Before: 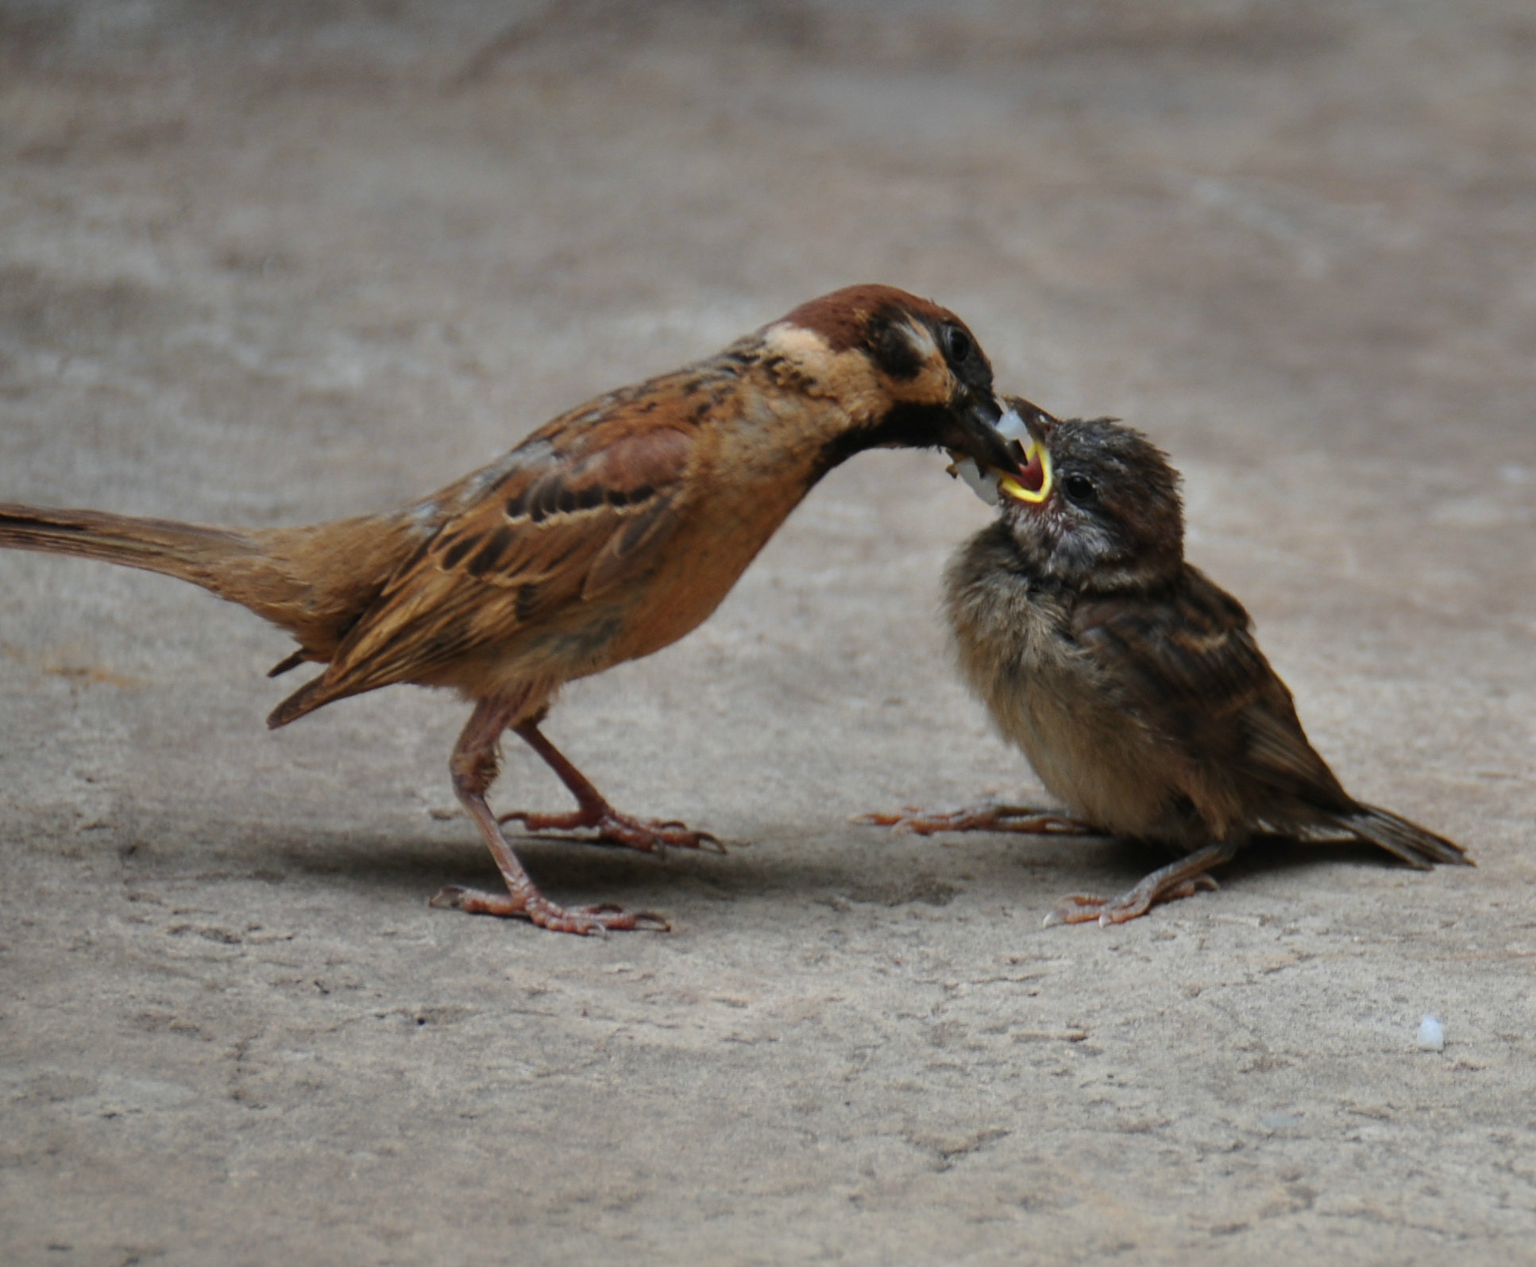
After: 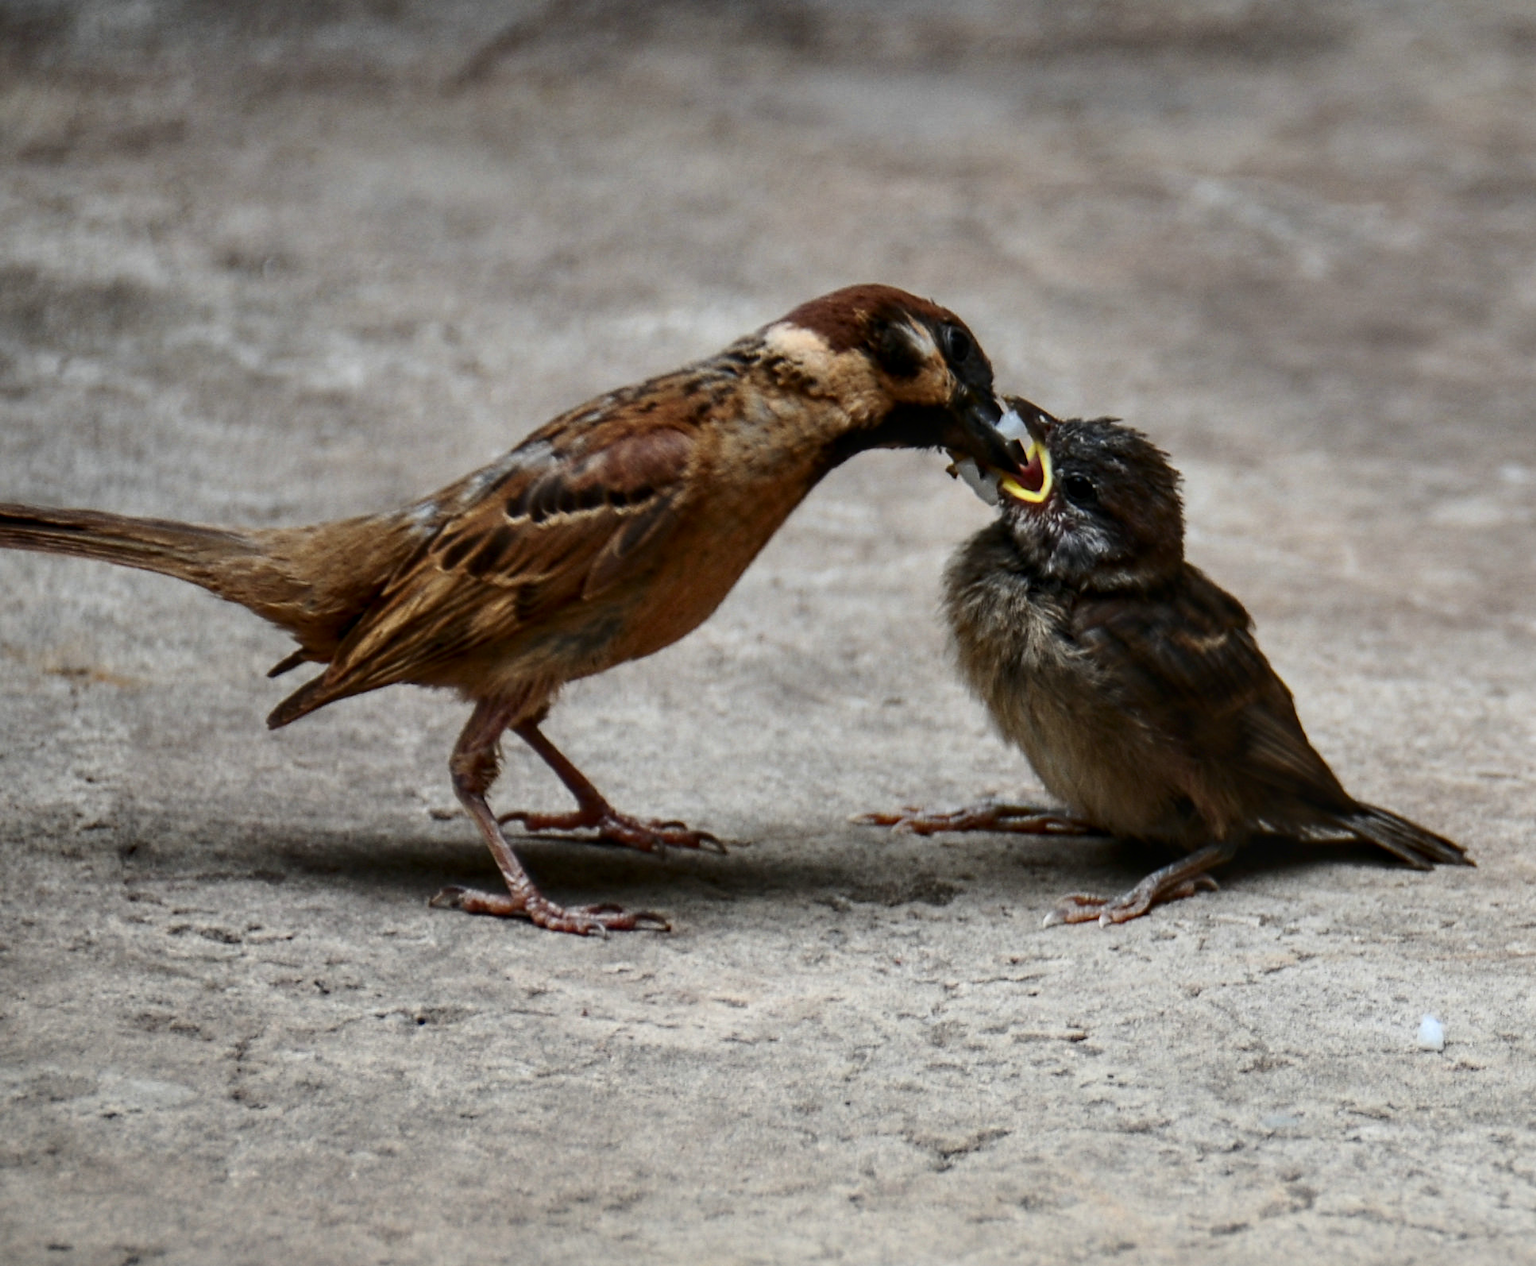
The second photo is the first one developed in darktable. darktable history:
tone equalizer: on, module defaults
local contrast: on, module defaults
contrast brightness saturation: contrast 0.277
